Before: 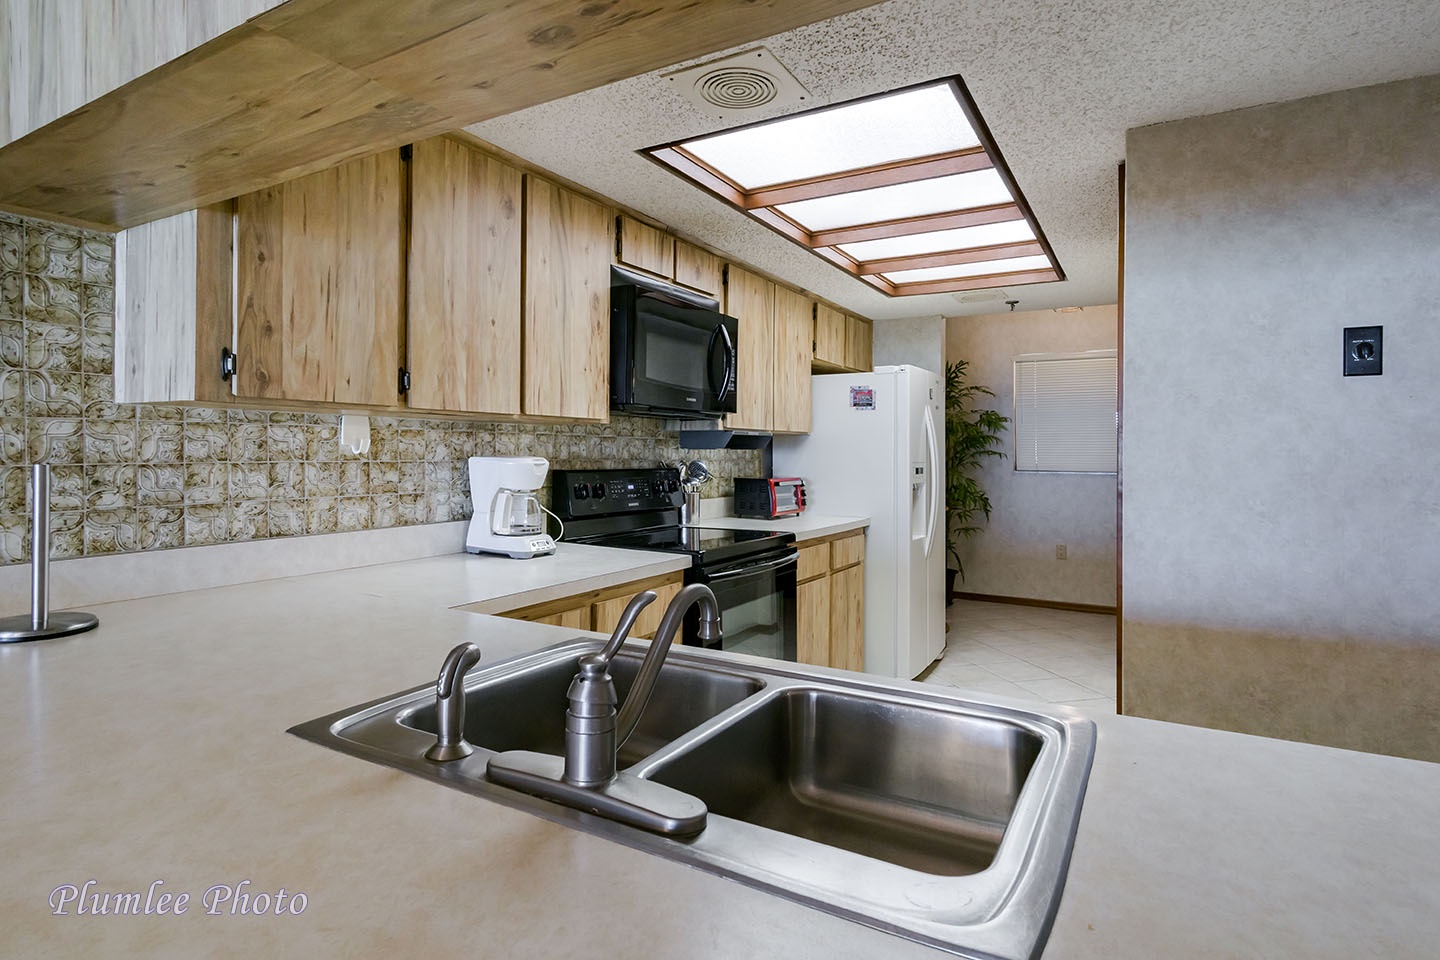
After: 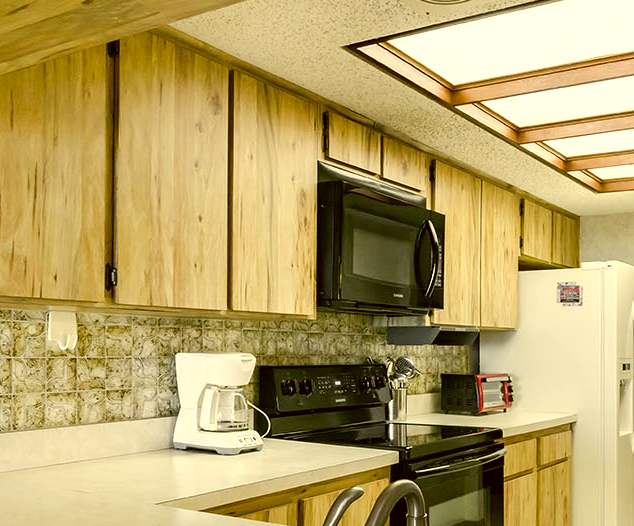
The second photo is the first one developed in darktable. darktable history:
crop: left 20.377%, top 10.867%, right 35.554%, bottom 34.266%
exposure: black level correction 0.001, exposure 0.5 EV, compensate highlight preservation false
color correction: highlights a* 0.113, highlights b* 29.42, shadows a* -0.163, shadows b* 21.64
